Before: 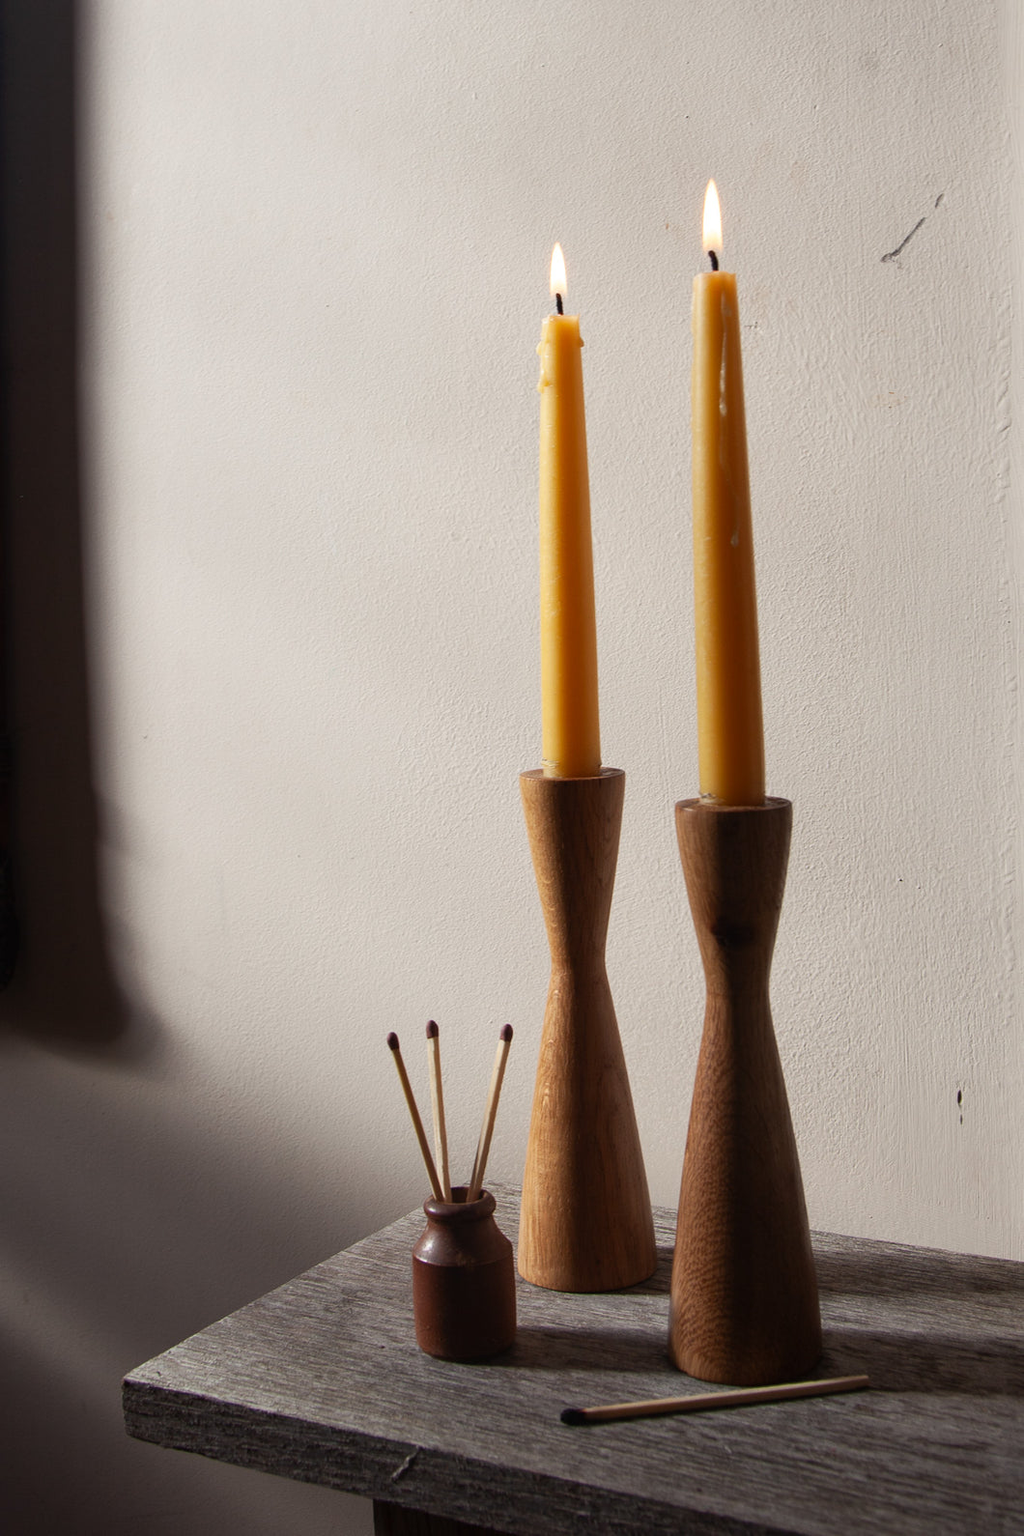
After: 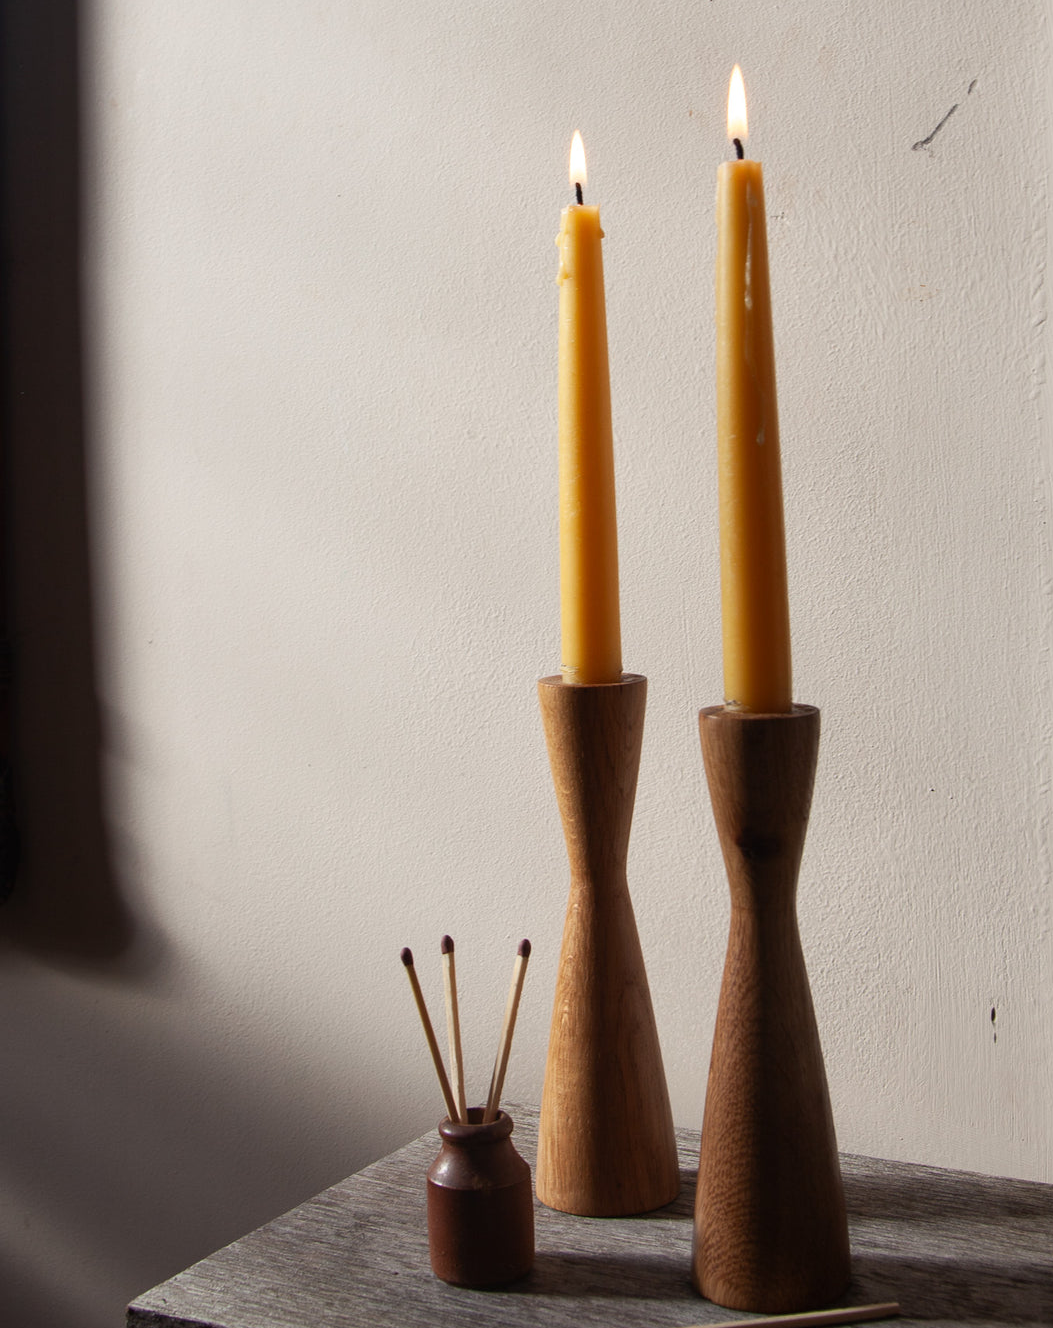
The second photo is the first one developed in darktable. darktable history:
crop: top 7.625%, bottom 8.027%
tone equalizer: on, module defaults
